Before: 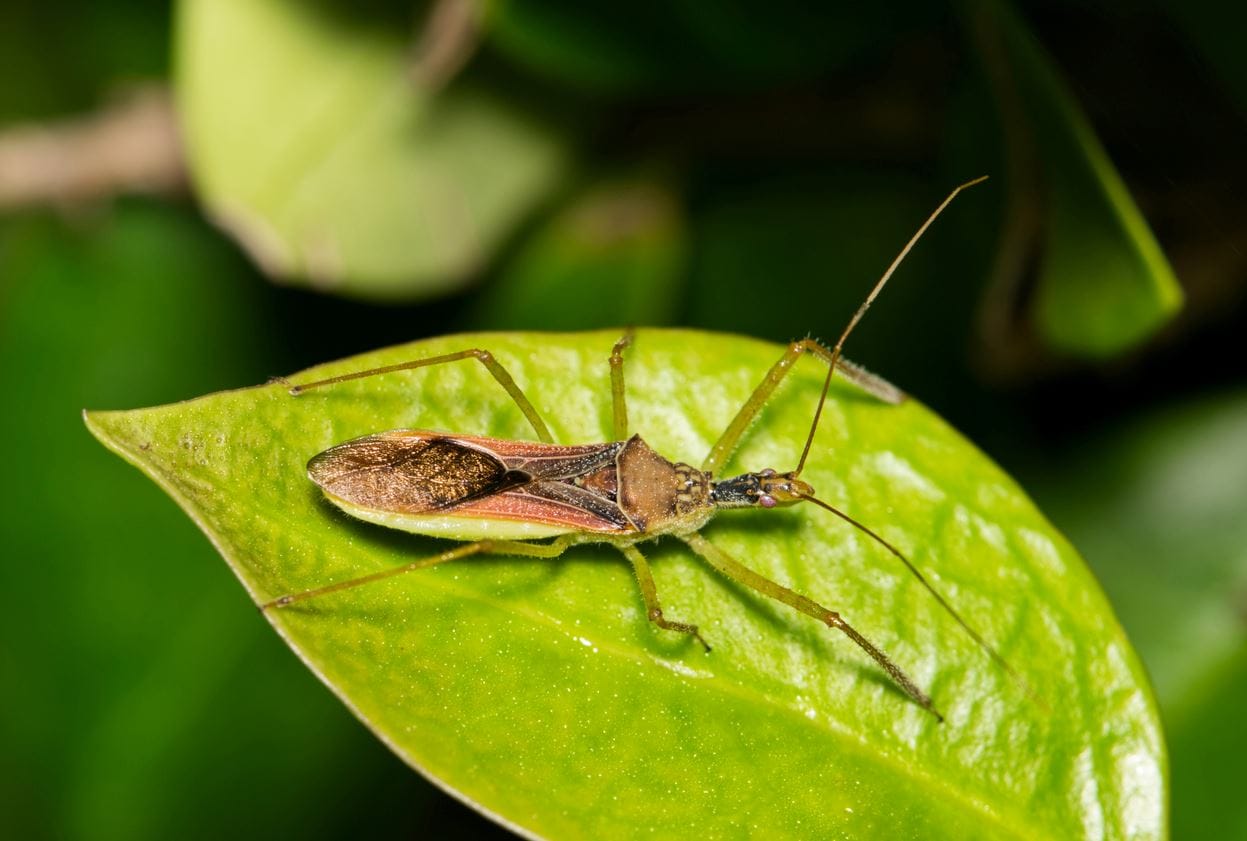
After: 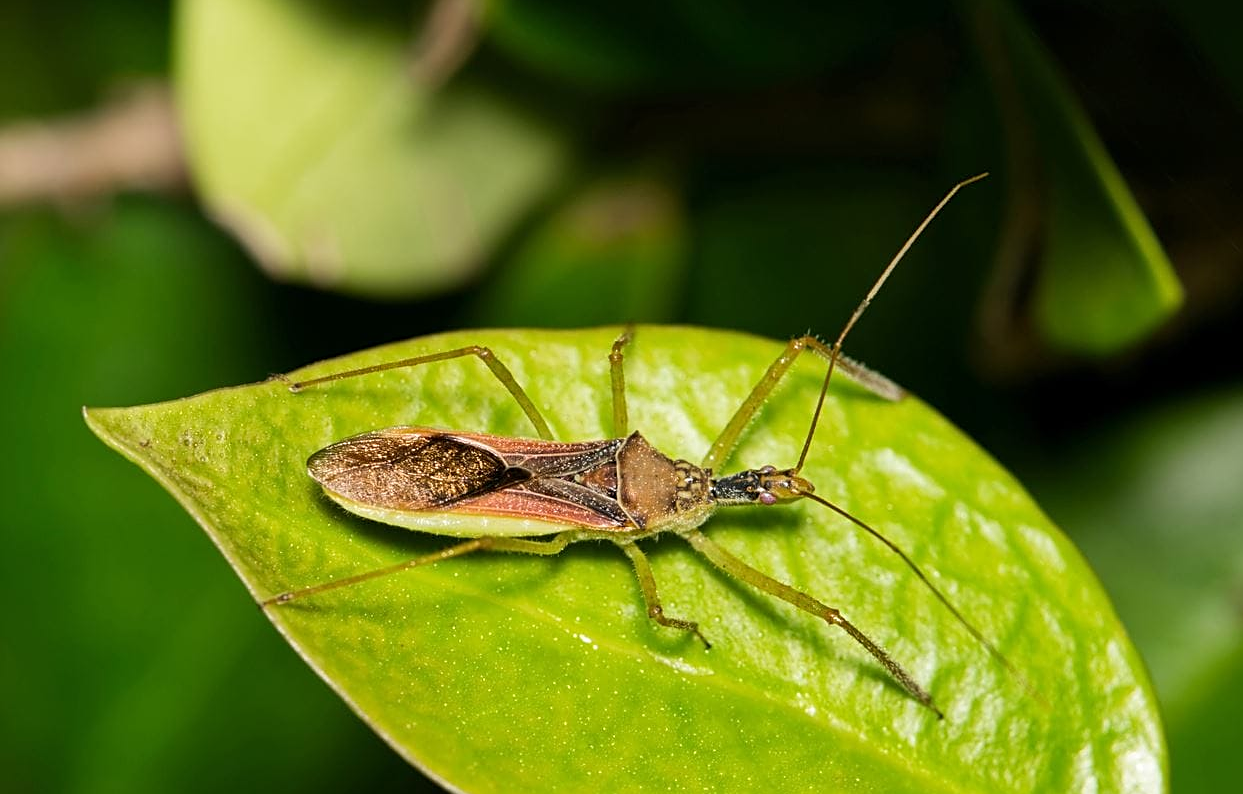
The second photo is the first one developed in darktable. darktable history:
crop: top 0.448%, right 0.264%, bottom 5.045%
sharpen: on, module defaults
